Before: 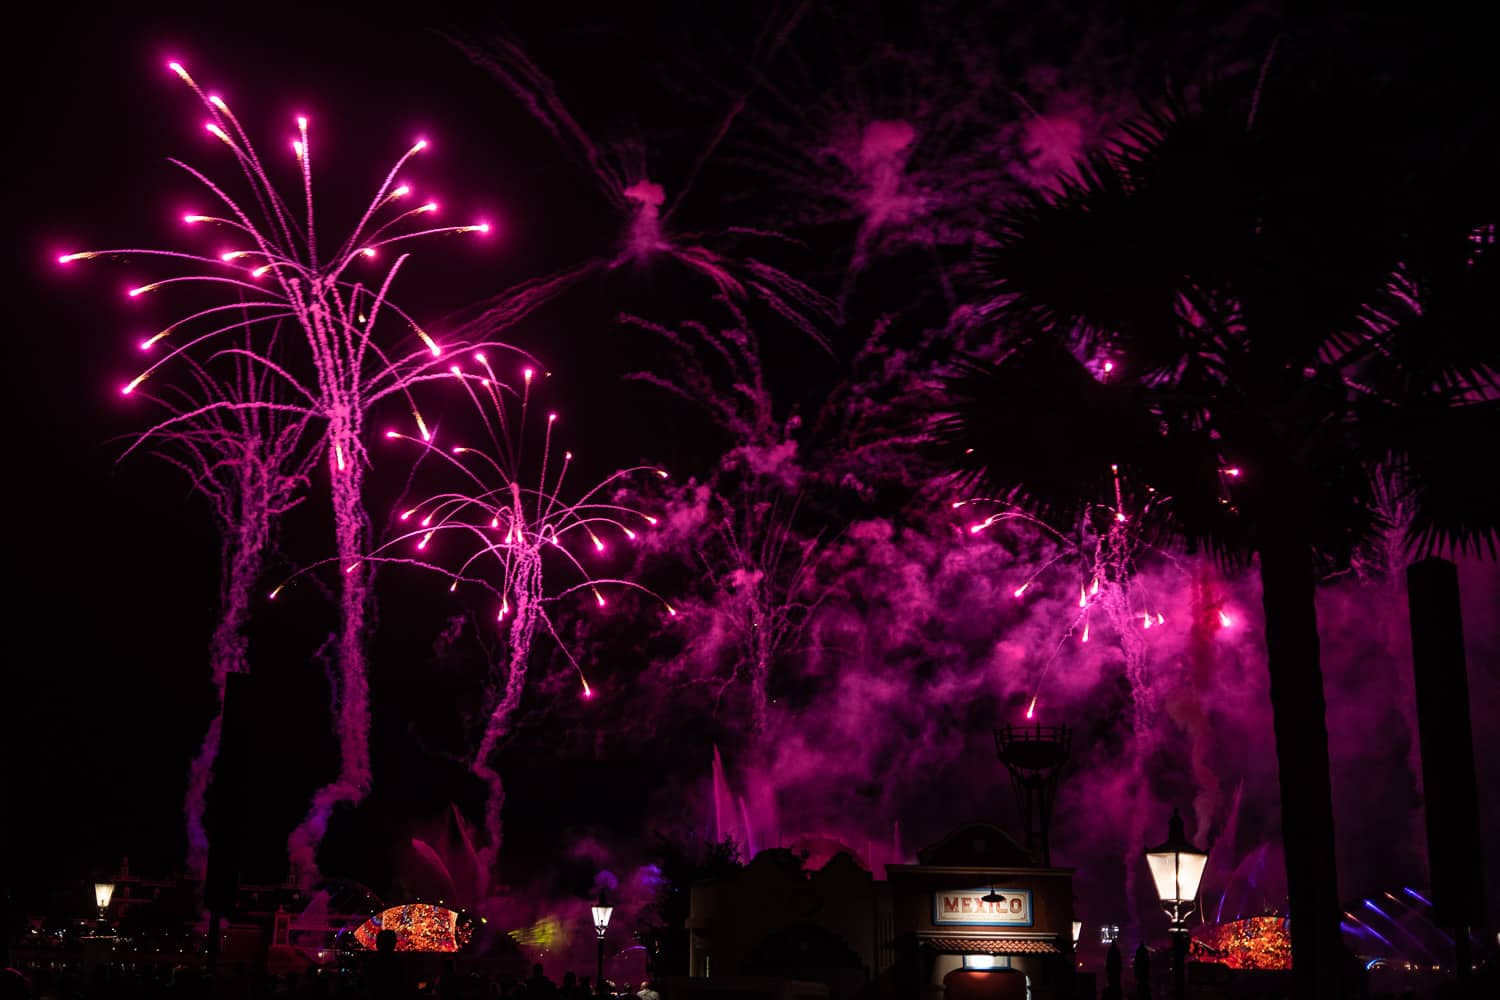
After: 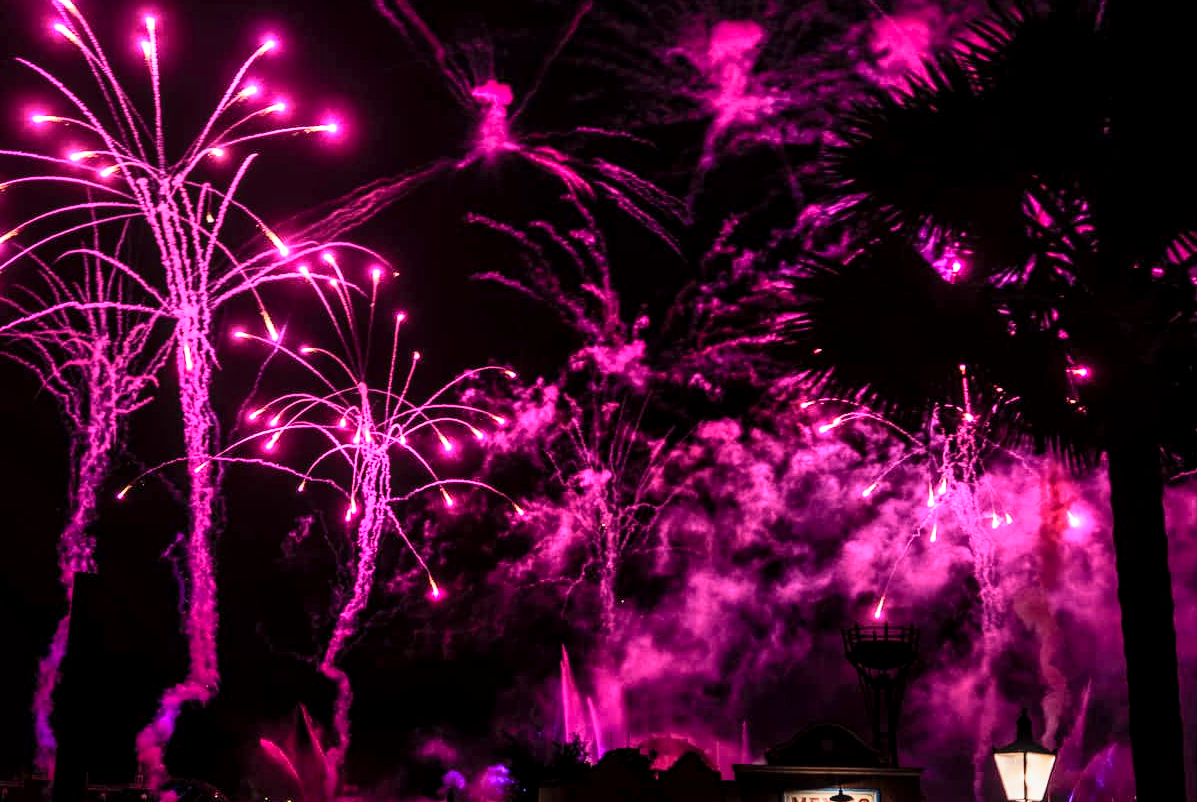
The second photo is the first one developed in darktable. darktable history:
crop and rotate: left 10.19%, top 10.018%, right 9.961%, bottom 9.776%
local contrast: detail 142%
shadows and highlights: highlights 71.29, soften with gaussian
